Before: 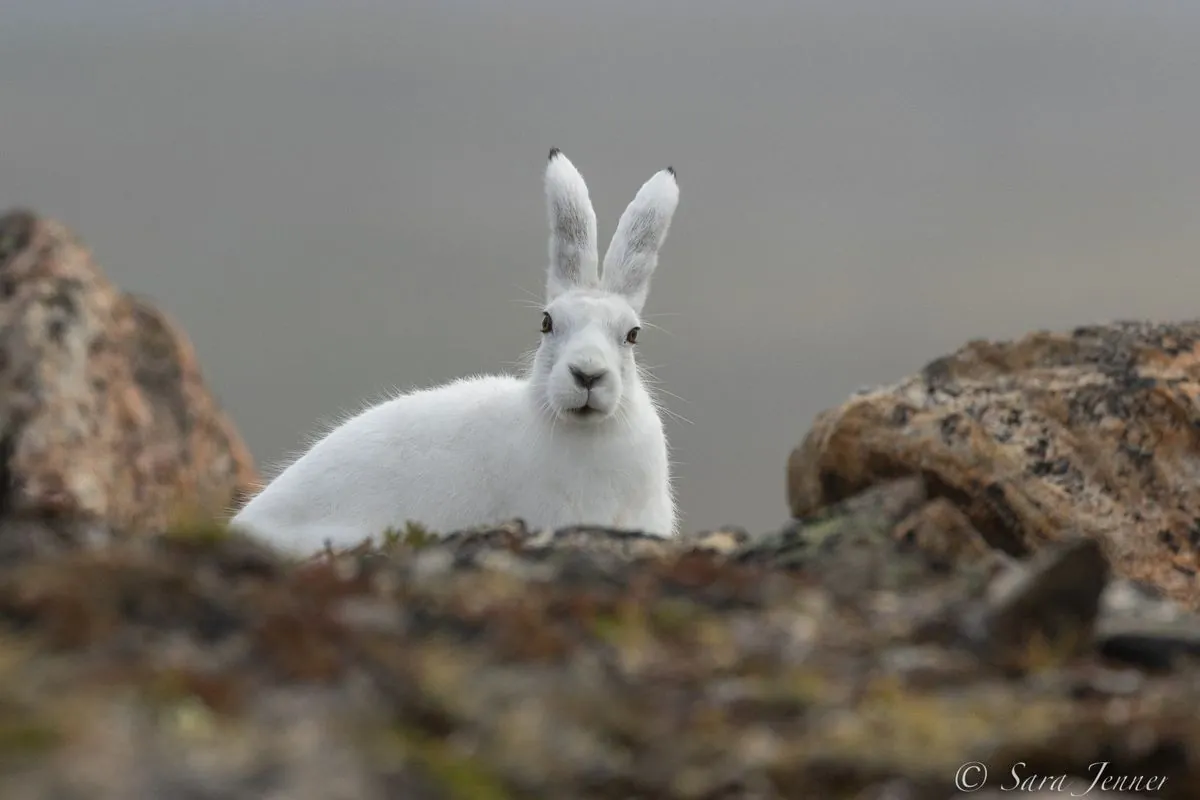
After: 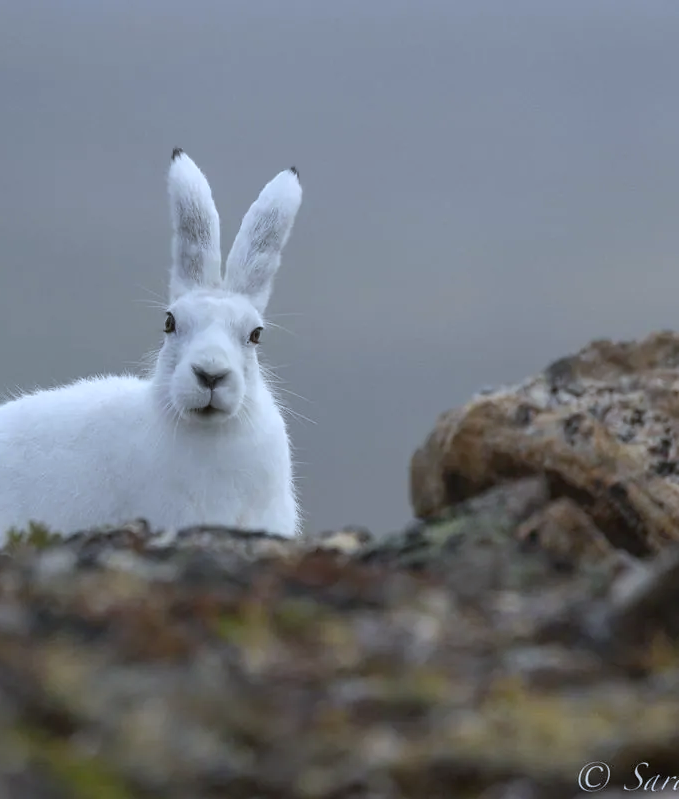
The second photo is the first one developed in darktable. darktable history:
crop: left 31.458%, top 0%, right 11.876%
white balance: red 0.926, green 1.003, blue 1.133
